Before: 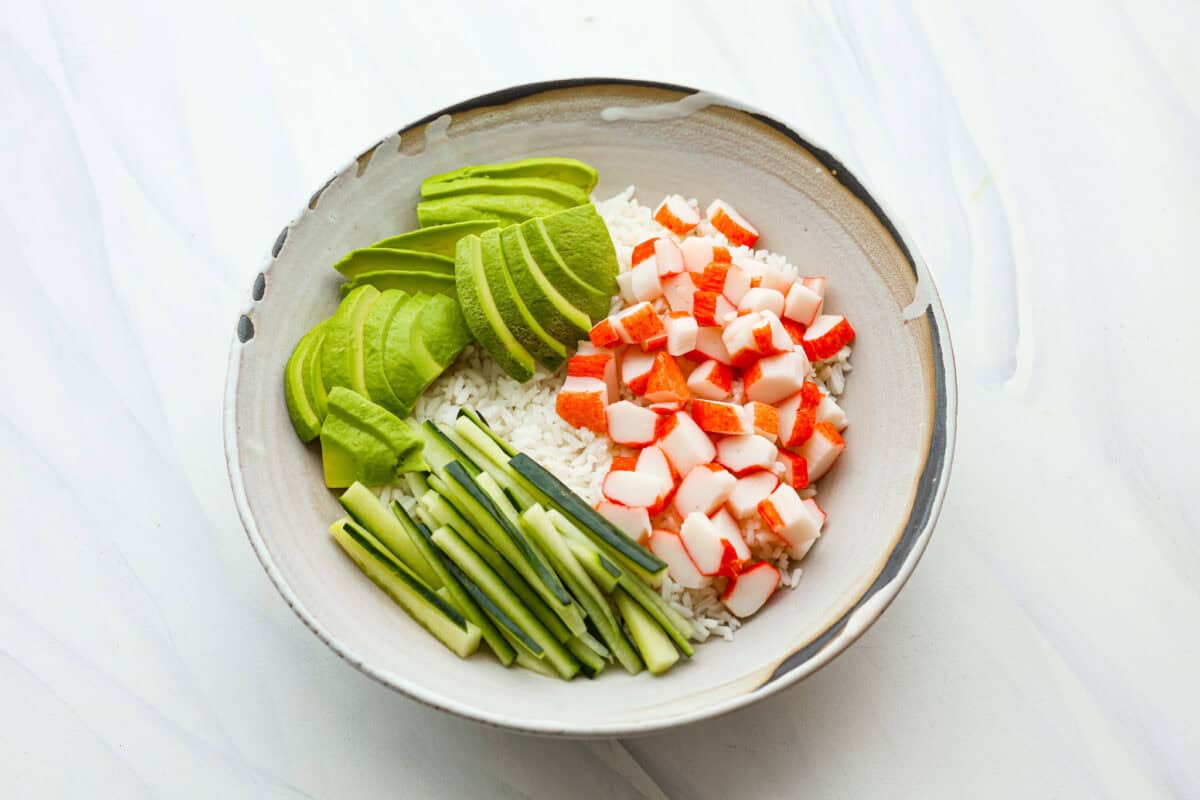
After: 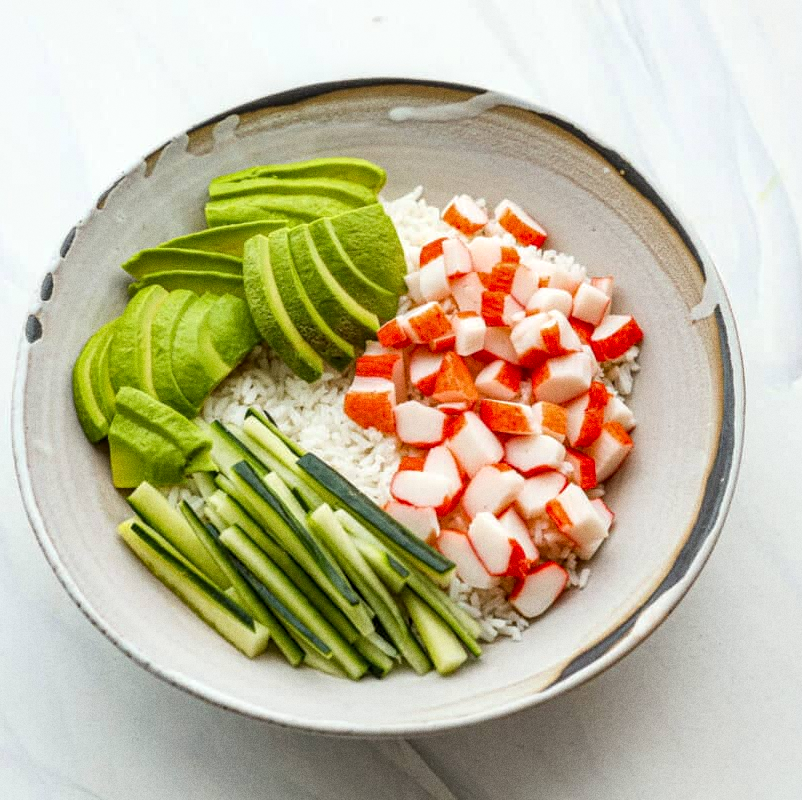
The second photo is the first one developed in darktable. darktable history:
crop and rotate: left 17.732%, right 15.423%
grain: strength 26%
local contrast: detail 130%
